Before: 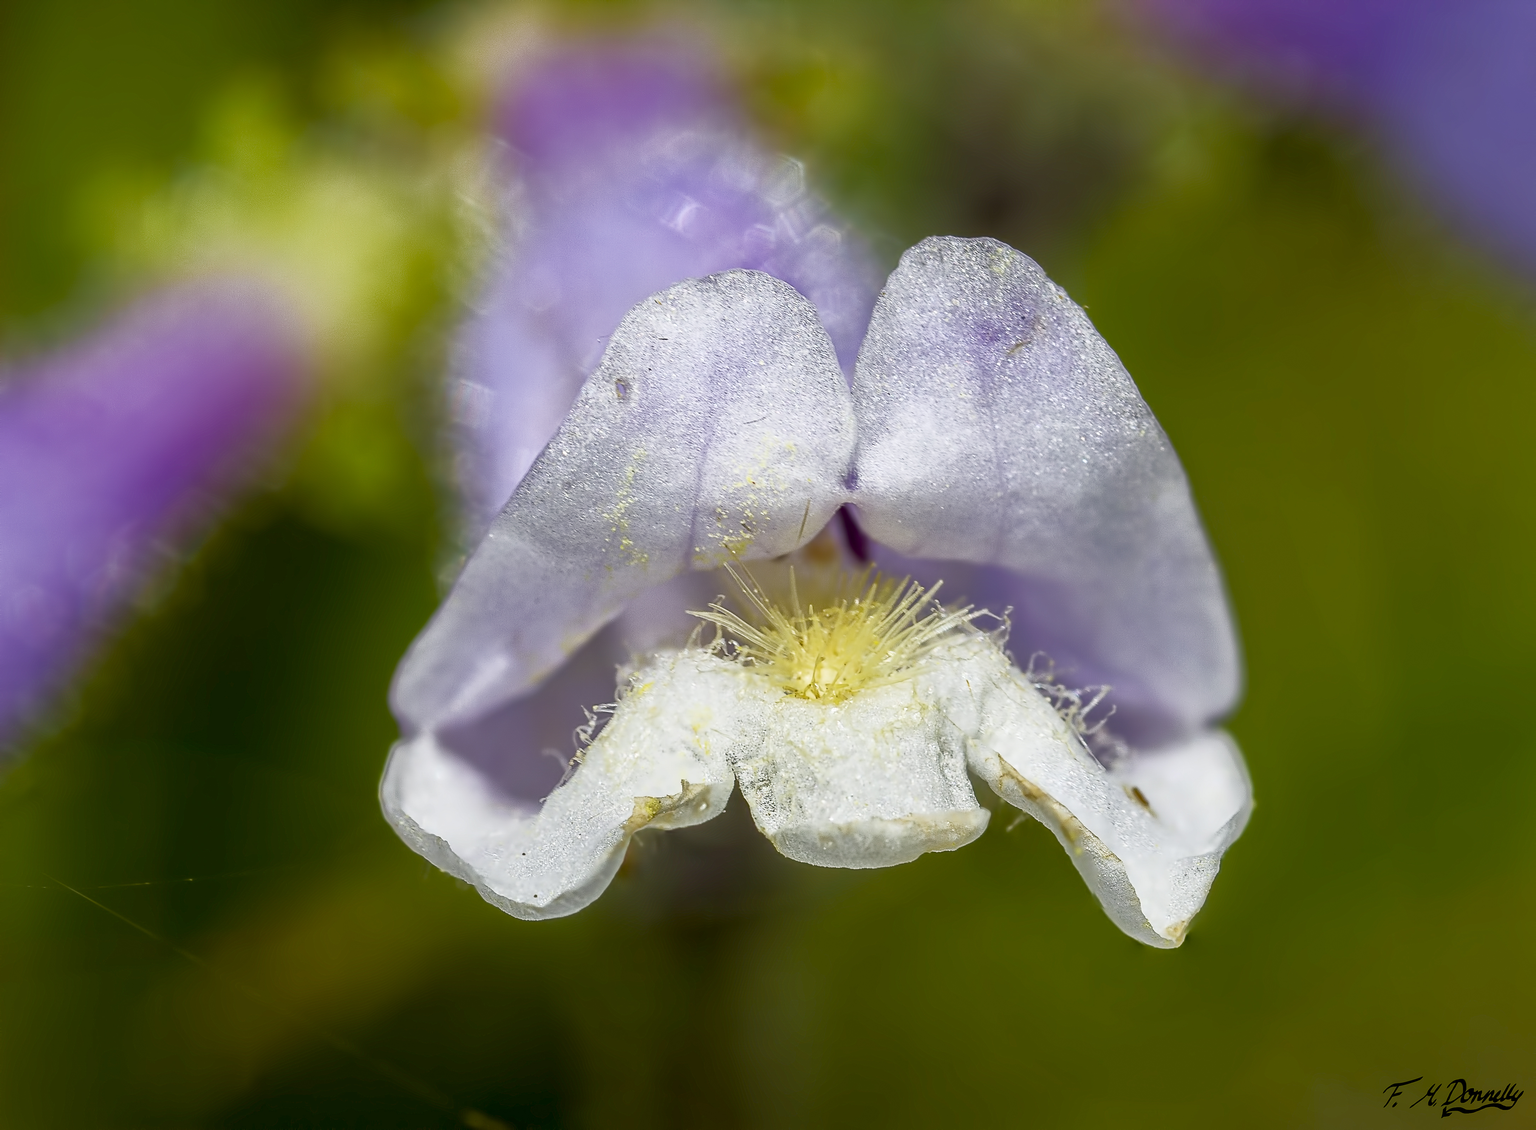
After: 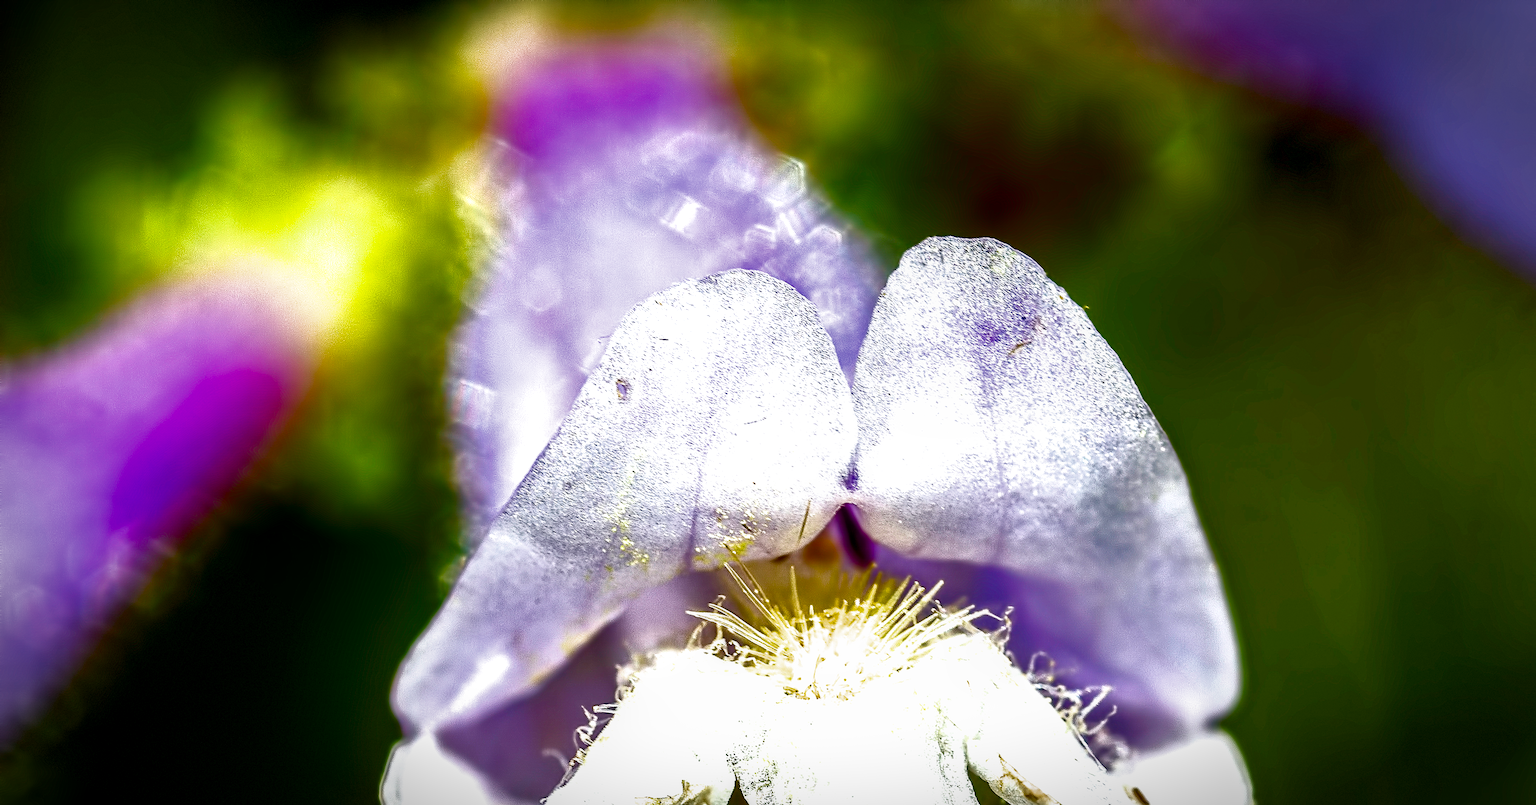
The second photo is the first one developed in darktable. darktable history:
local contrast: detail 130%
crop: right 0%, bottom 28.675%
color balance rgb: linear chroma grading › global chroma 19.282%, perceptual saturation grading › global saturation 25.275%, perceptual saturation grading › highlights -28.79%, perceptual saturation grading › shadows 32.88%, perceptual brilliance grading › mid-tones 10.288%, perceptual brilliance grading › shadows 14.148%, global vibrance 20%
vignetting: automatic ratio true, dithering 8-bit output
filmic rgb: black relative exposure -8.25 EV, white relative exposure 2.2 EV, target white luminance 99.913%, hardness 7.19, latitude 74.94%, contrast 1.32, highlights saturation mix -1.54%, shadows ↔ highlights balance 30.77%
exposure: black level correction 0, exposure 0.692 EV, compensate exposure bias true, compensate highlight preservation false
contrast brightness saturation: contrast 0.085, brightness -0.605, saturation 0.169
